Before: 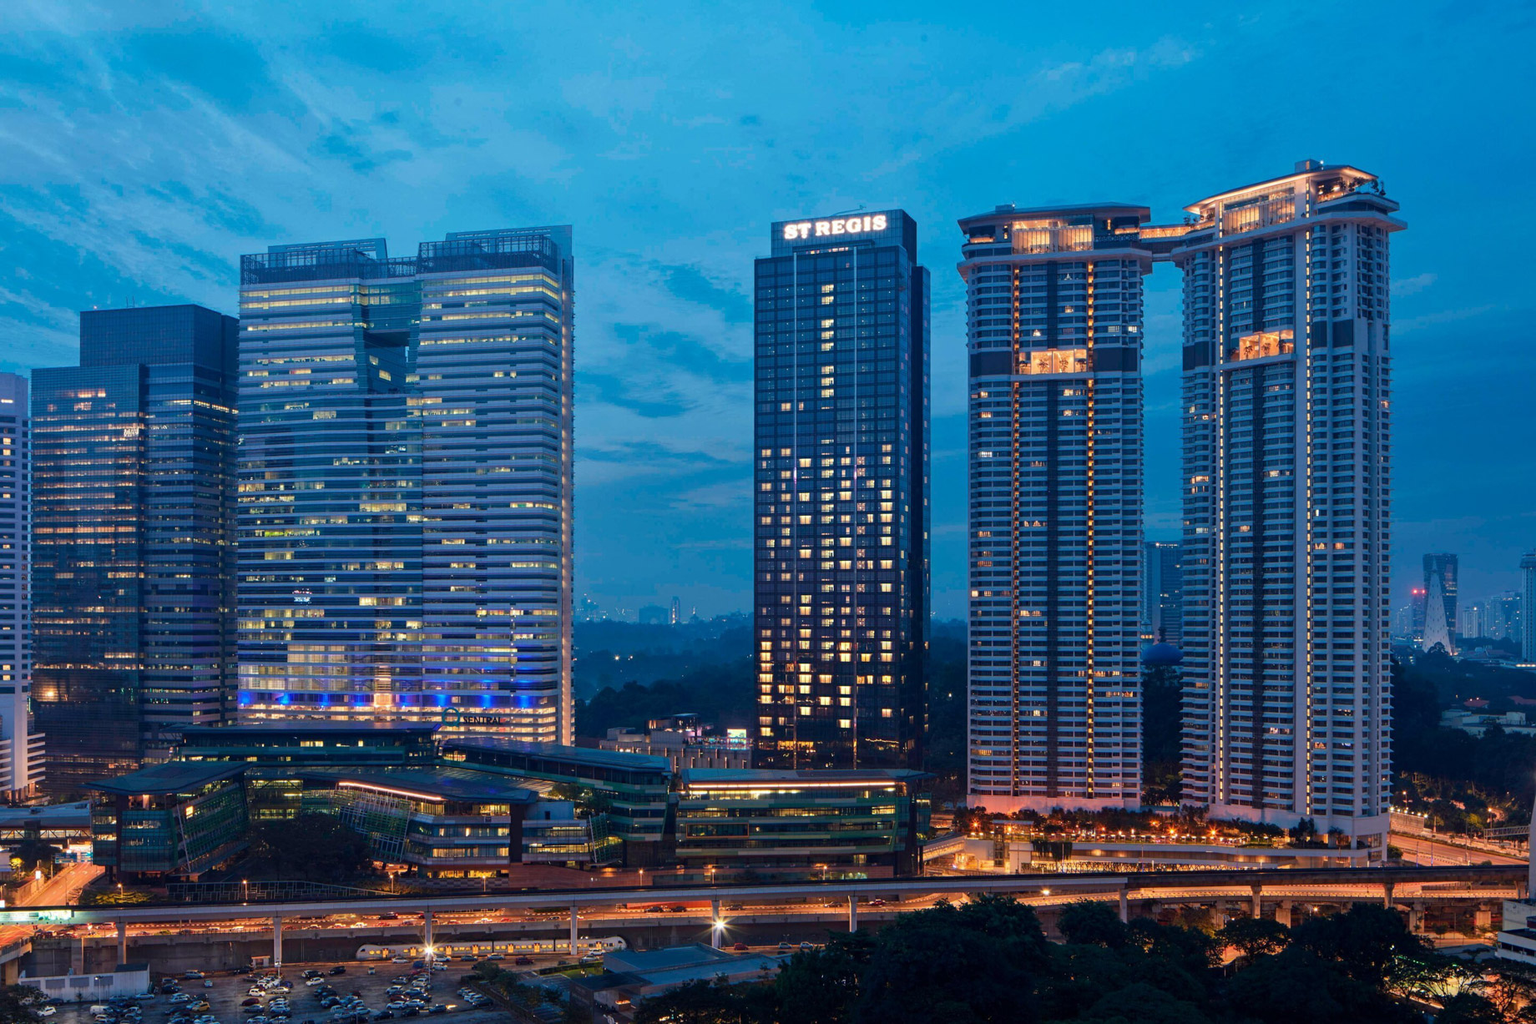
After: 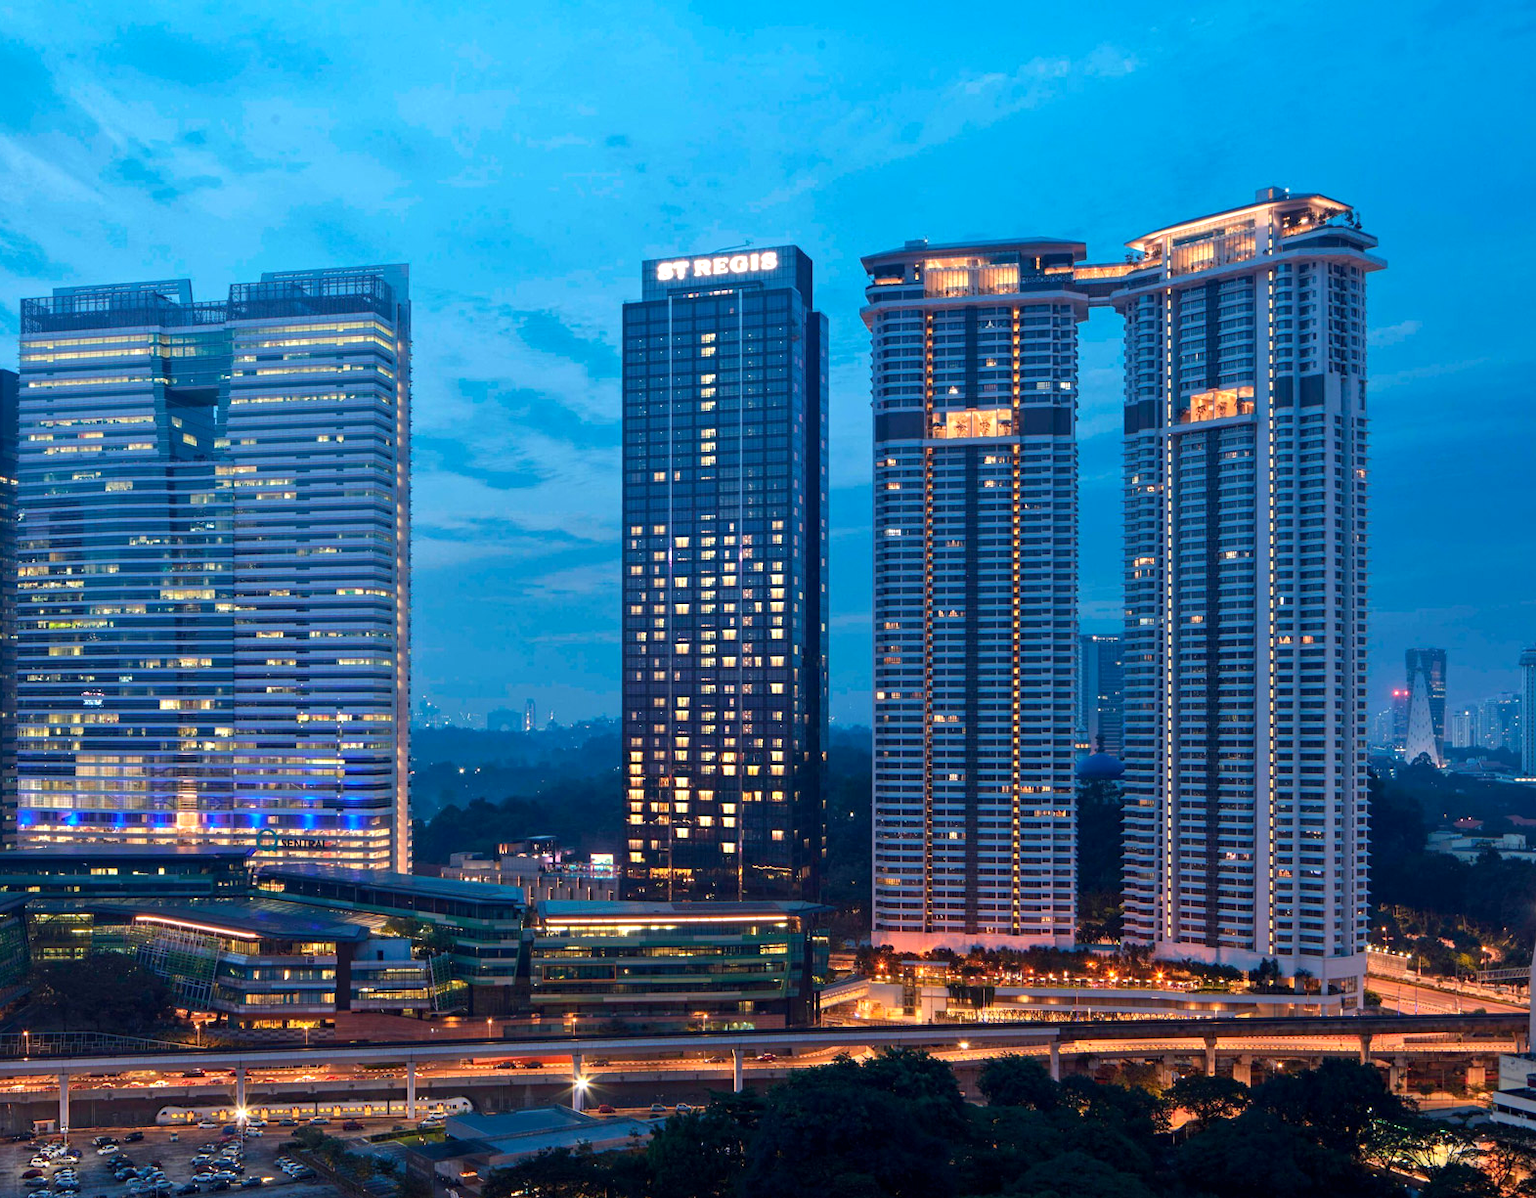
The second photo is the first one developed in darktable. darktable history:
crop and rotate: left 14.584%
exposure: black level correction 0.001, exposure 0.5 EV, compensate exposure bias true, compensate highlight preservation false
color balance rgb: global vibrance 6.81%, saturation formula JzAzBz (2021)
